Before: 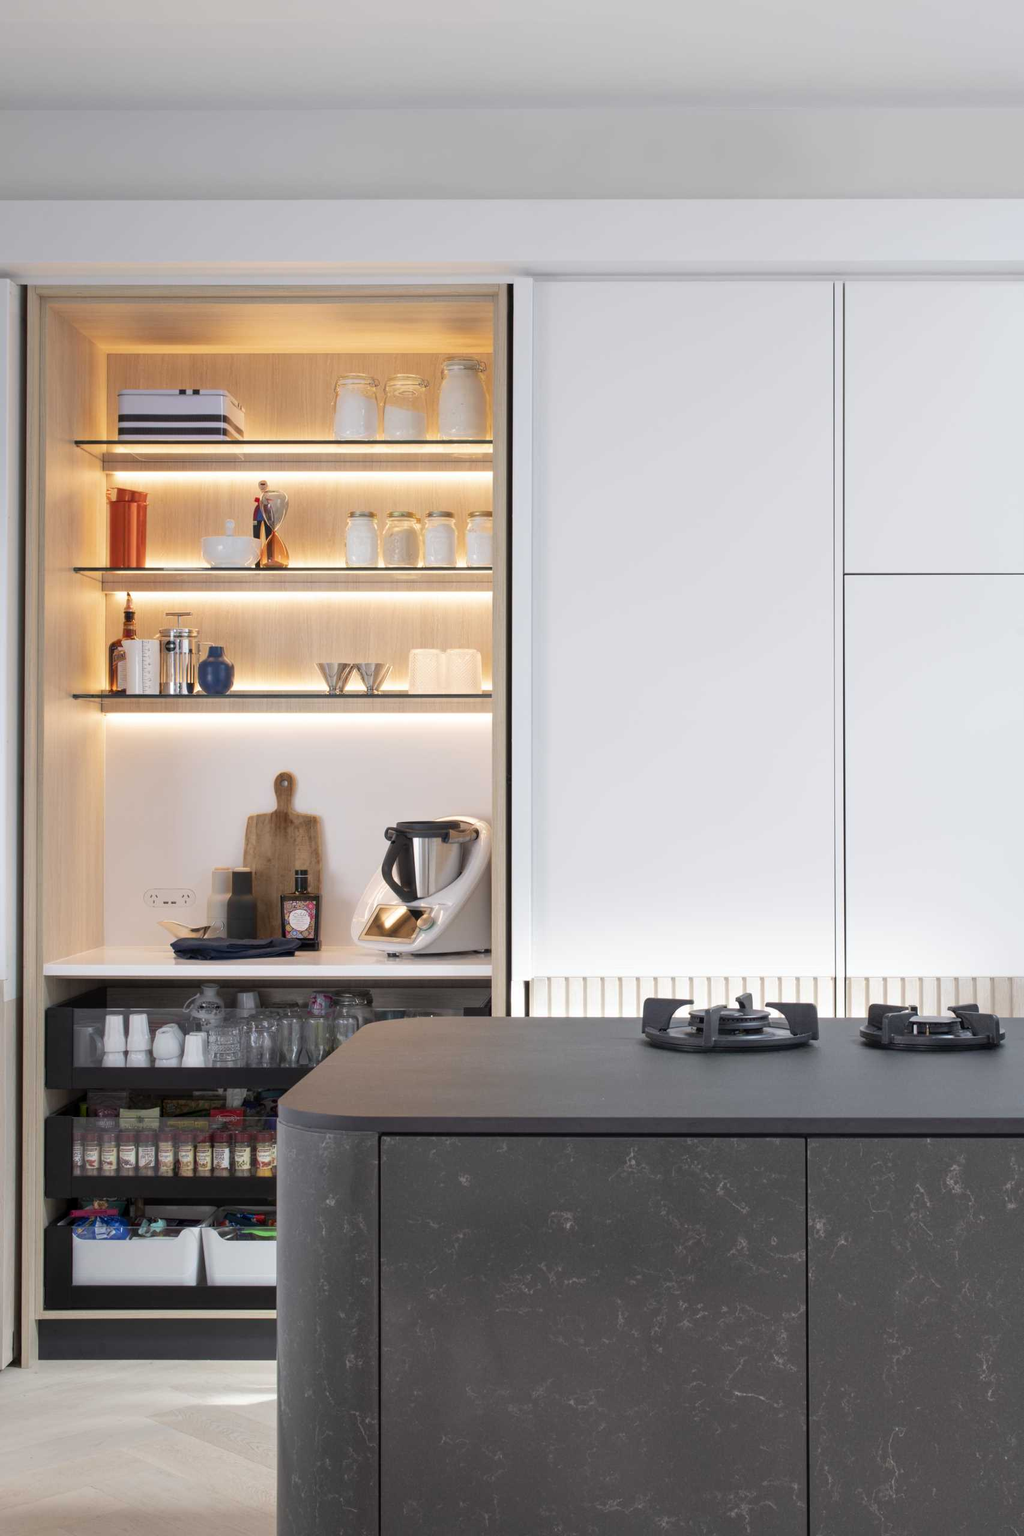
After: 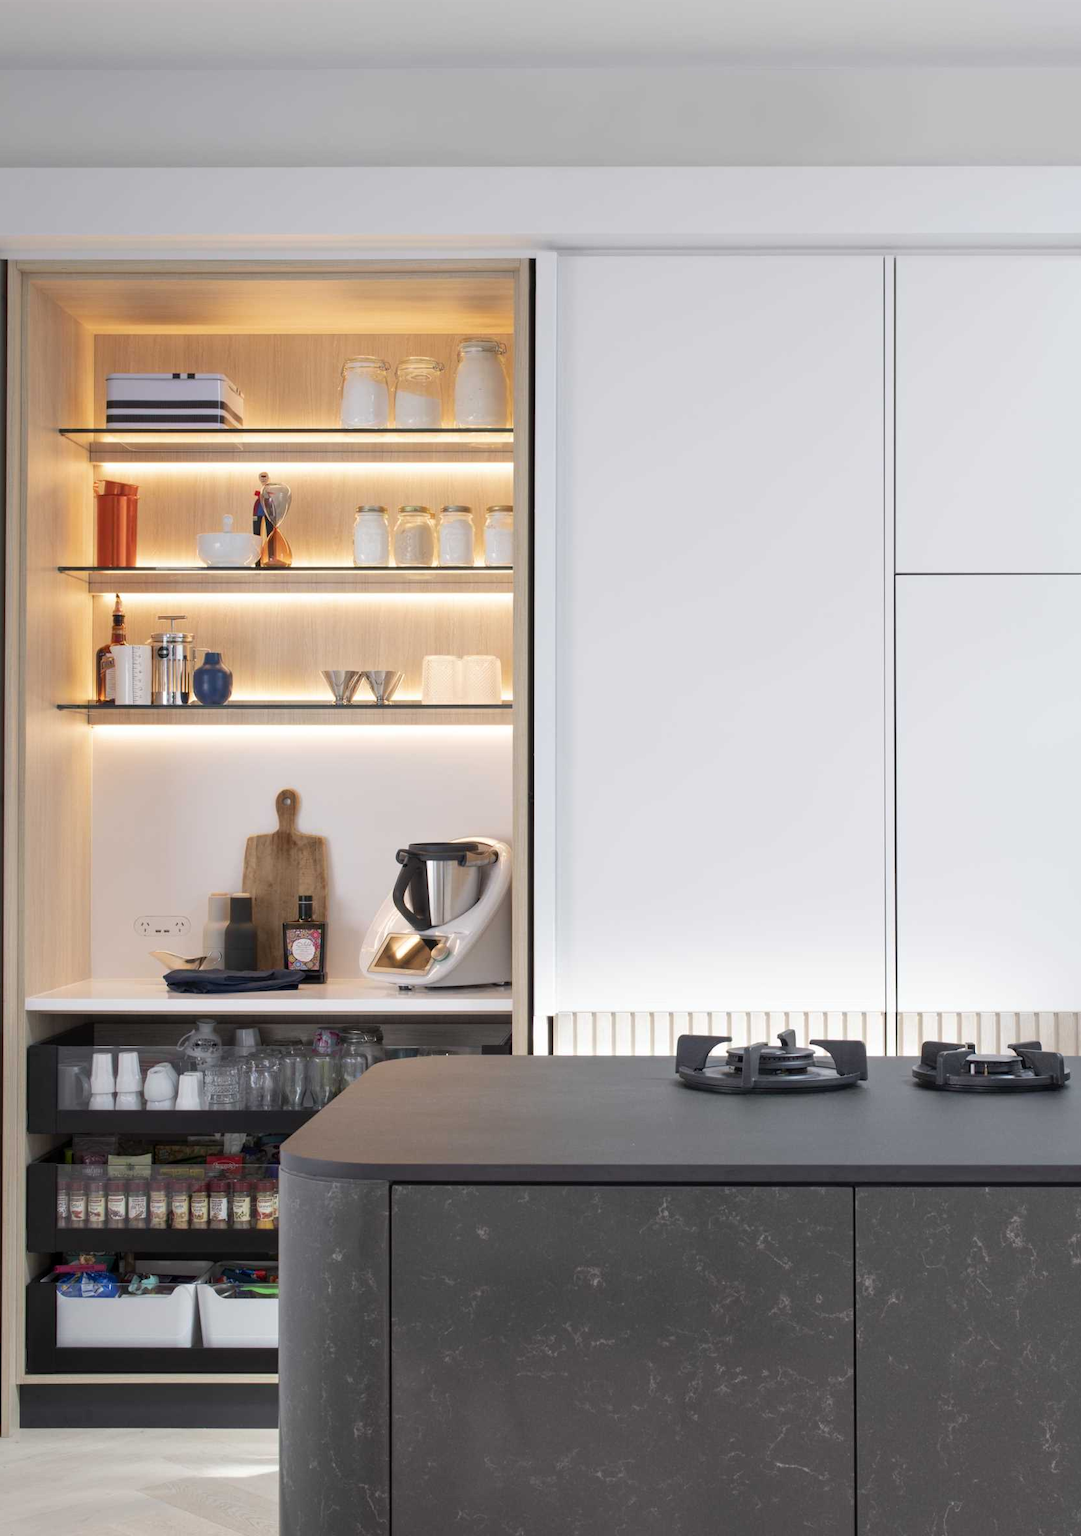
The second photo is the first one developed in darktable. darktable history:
crop: left 1.999%, top 3.042%, right 0.796%, bottom 4.931%
